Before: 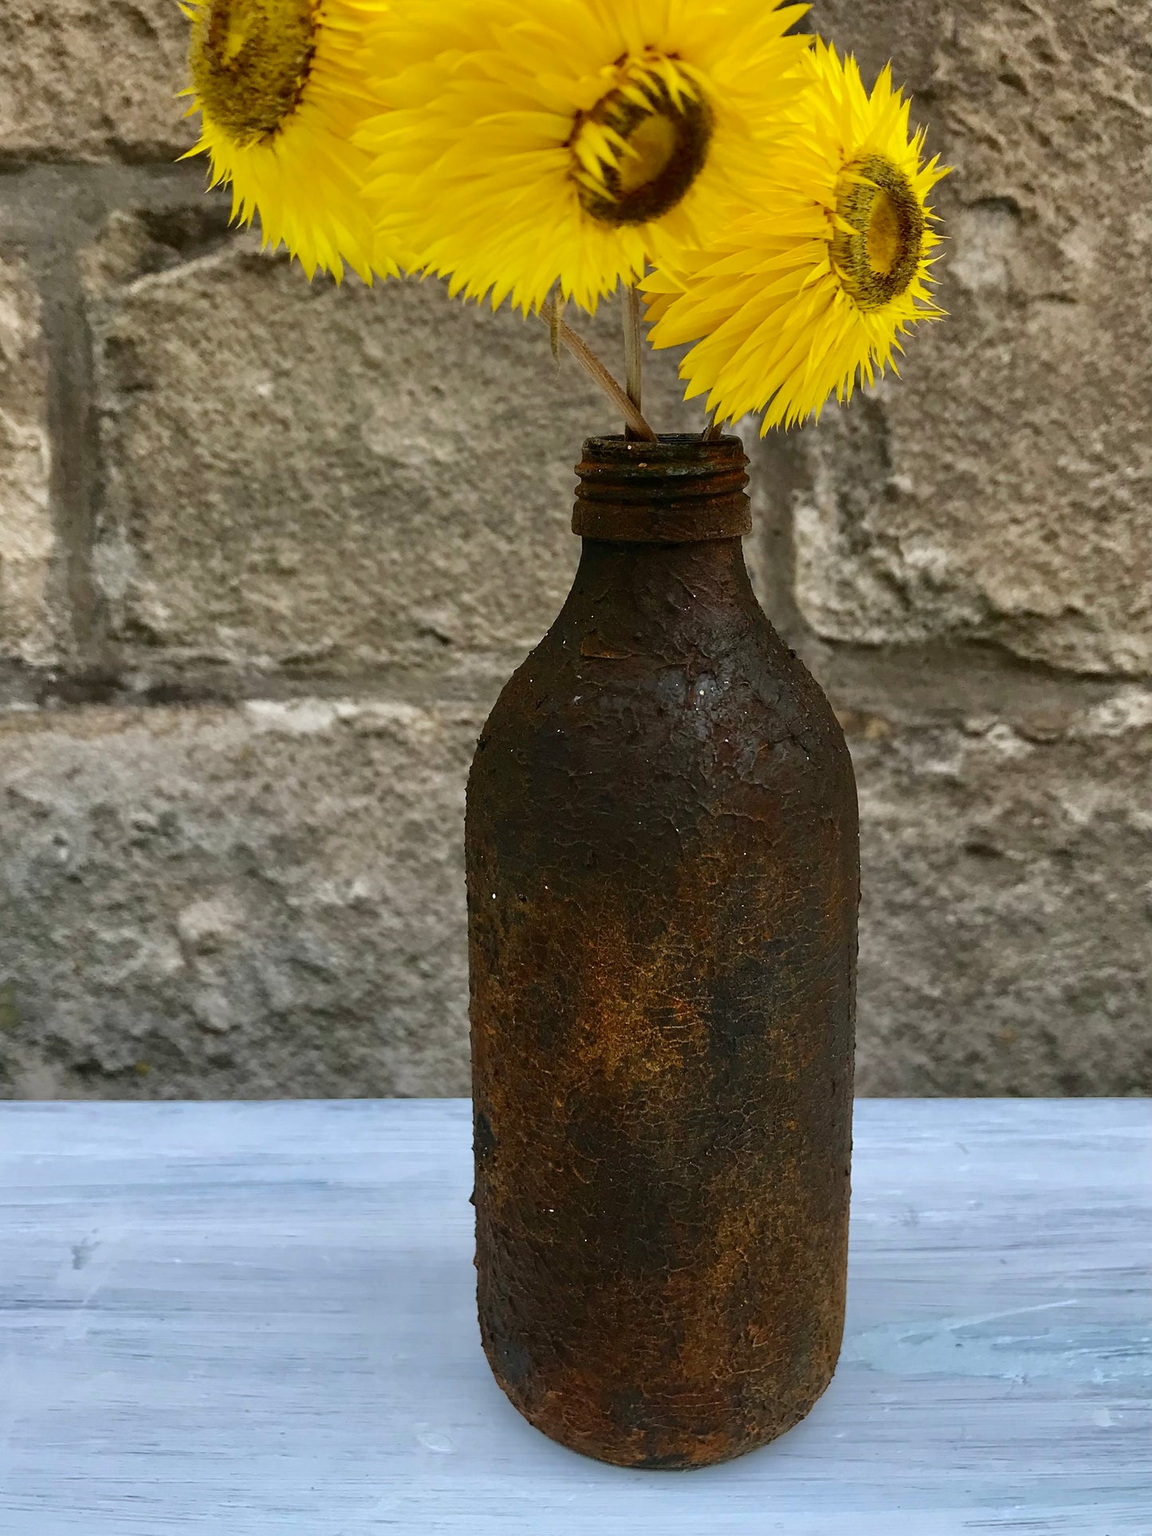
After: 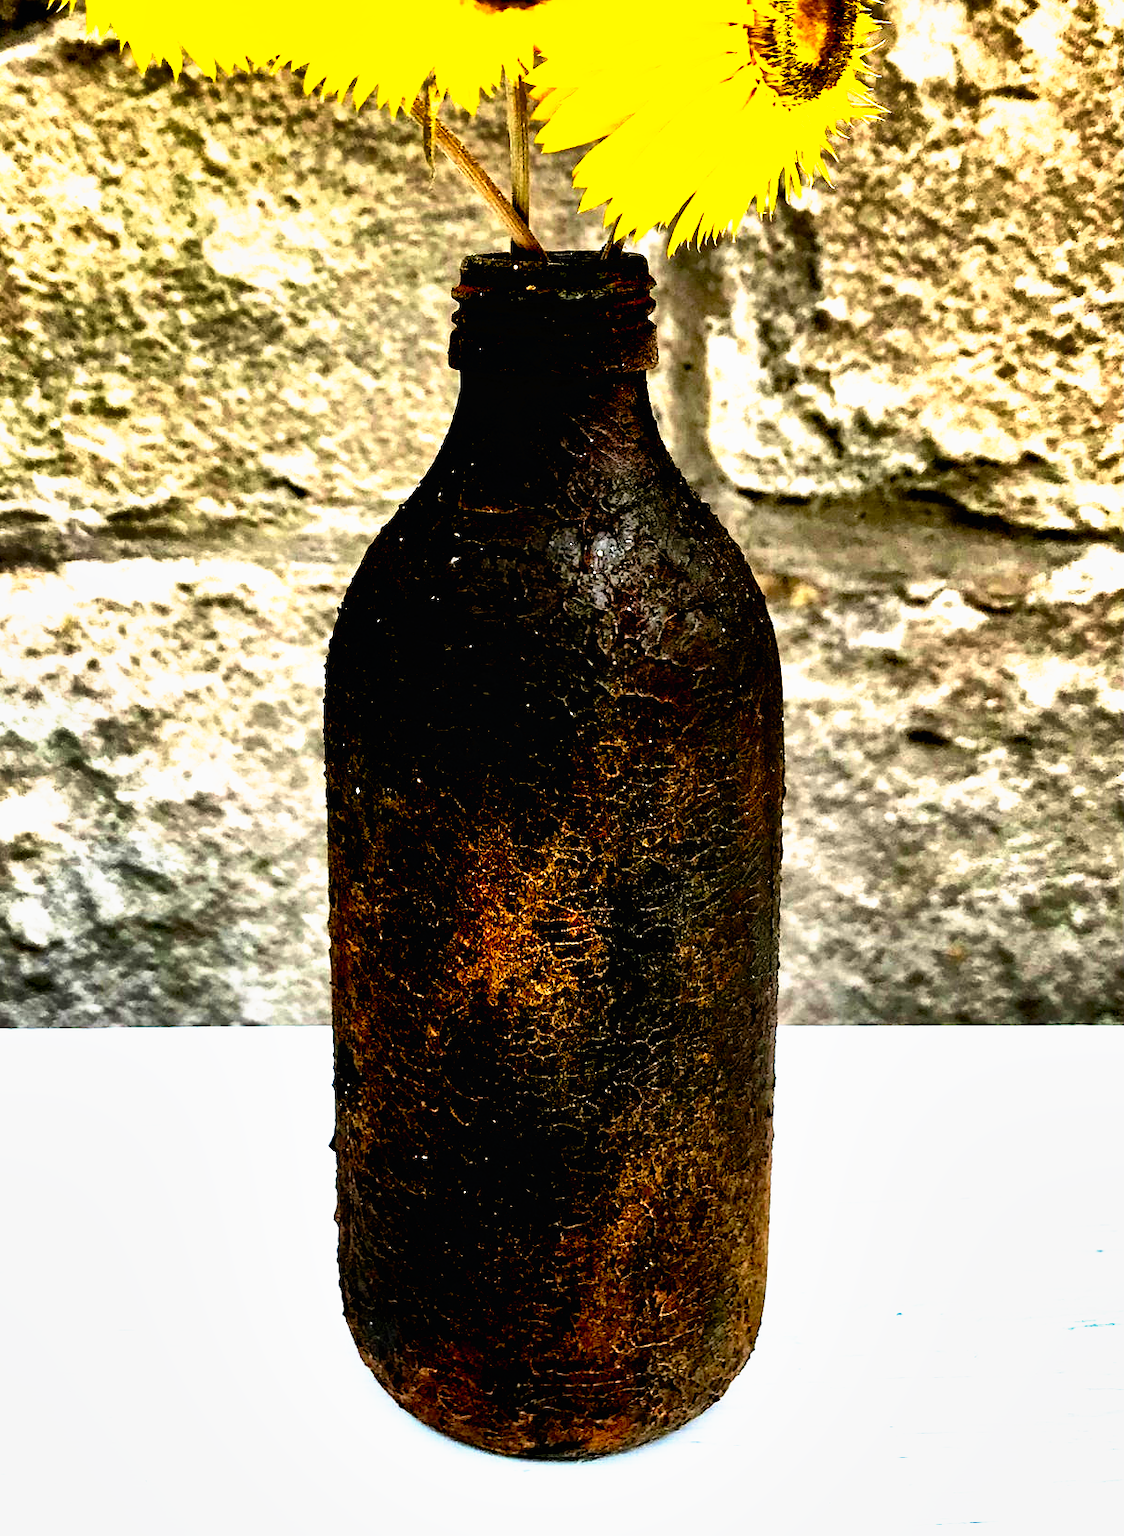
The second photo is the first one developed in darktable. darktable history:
crop: left 16.315%, top 14.246%
shadows and highlights: radius 118.69, shadows 42.21, highlights -61.56, soften with gaussian
filmic rgb: black relative exposure -7.65 EV, white relative exposure 4.56 EV, hardness 3.61
tone curve: curves: ch0 [(0, 0) (0.003, 0.01) (0.011, 0.011) (0.025, 0.008) (0.044, 0.007) (0.069, 0.006) (0.1, 0.005) (0.136, 0.015) (0.177, 0.094) (0.224, 0.241) (0.277, 0.369) (0.335, 0.5) (0.399, 0.648) (0.468, 0.811) (0.543, 0.975) (0.623, 0.989) (0.709, 0.989) (0.801, 0.99) (0.898, 0.99) (1, 1)], preserve colors none
